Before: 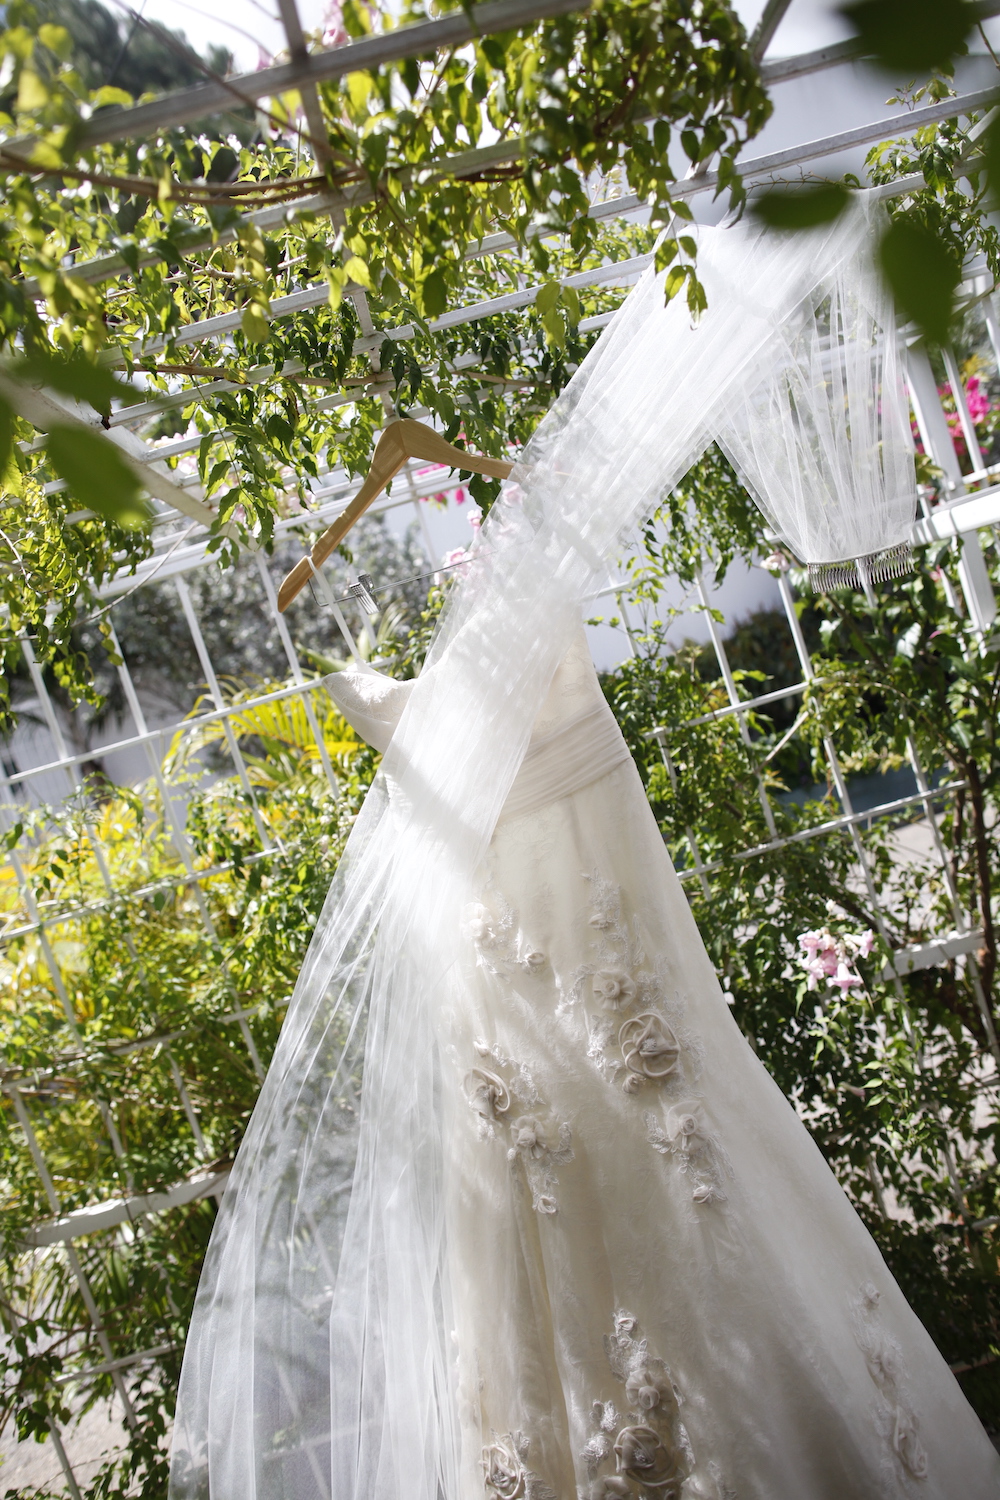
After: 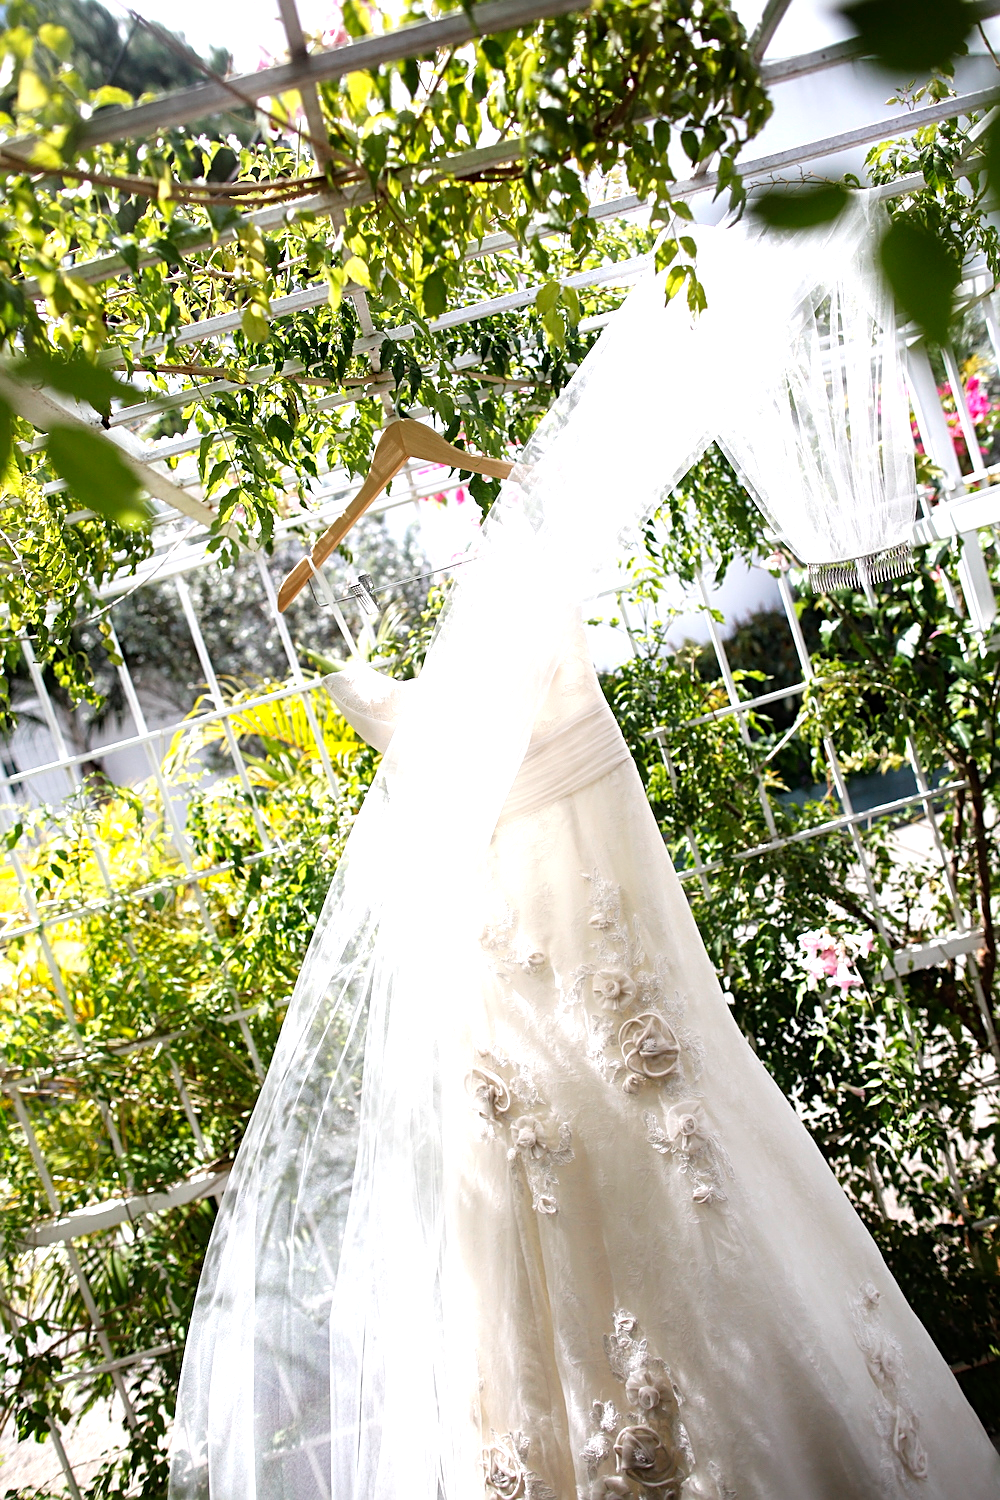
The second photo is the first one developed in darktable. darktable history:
sharpen: on, module defaults
tone equalizer: -8 EV -0.763 EV, -7 EV -0.696 EV, -6 EV -0.584 EV, -5 EV -0.412 EV, -3 EV 0.38 EV, -2 EV 0.6 EV, -1 EV 0.686 EV, +0 EV 0.76 EV
